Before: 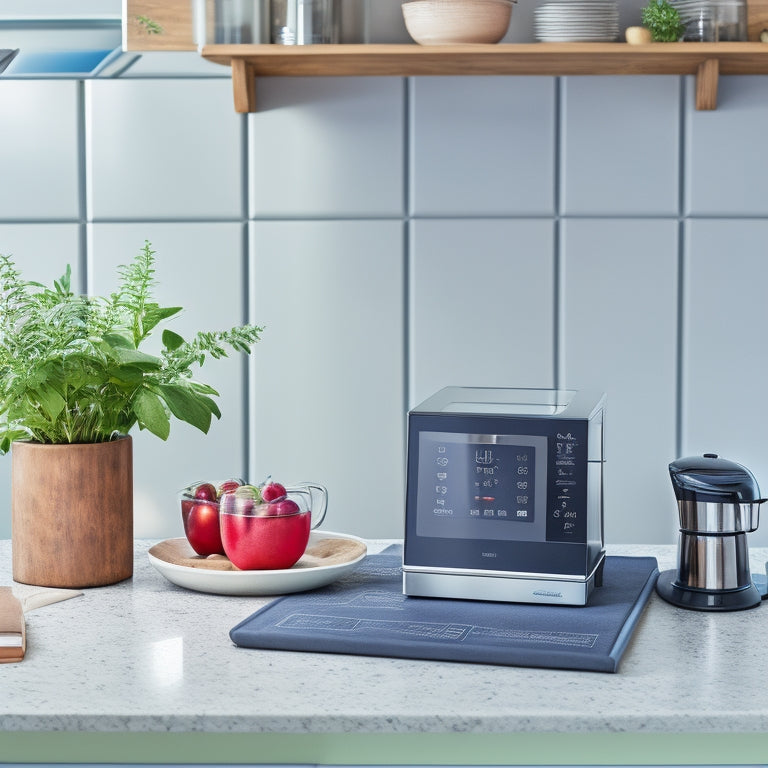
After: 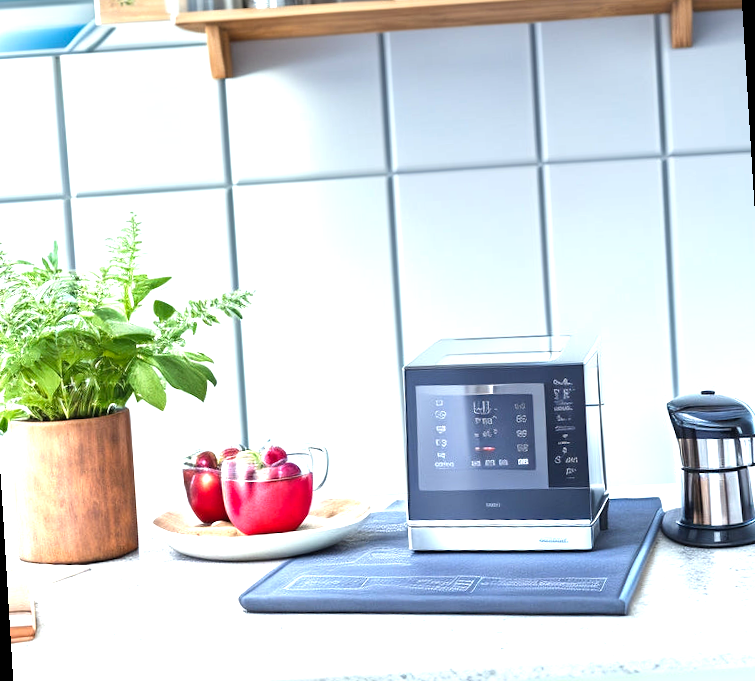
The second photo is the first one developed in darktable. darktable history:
exposure: black level correction 0, exposure 1.1 EV, compensate highlight preservation false
graduated density: on, module defaults
color balance rgb: linear chroma grading › global chroma 10%, global vibrance 10%, contrast 15%, saturation formula JzAzBz (2021)
rotate and perspective: rotation -3.52°, crop left 0.036, crop right 0.964, crop top 0.081, crop bottom 0.919
